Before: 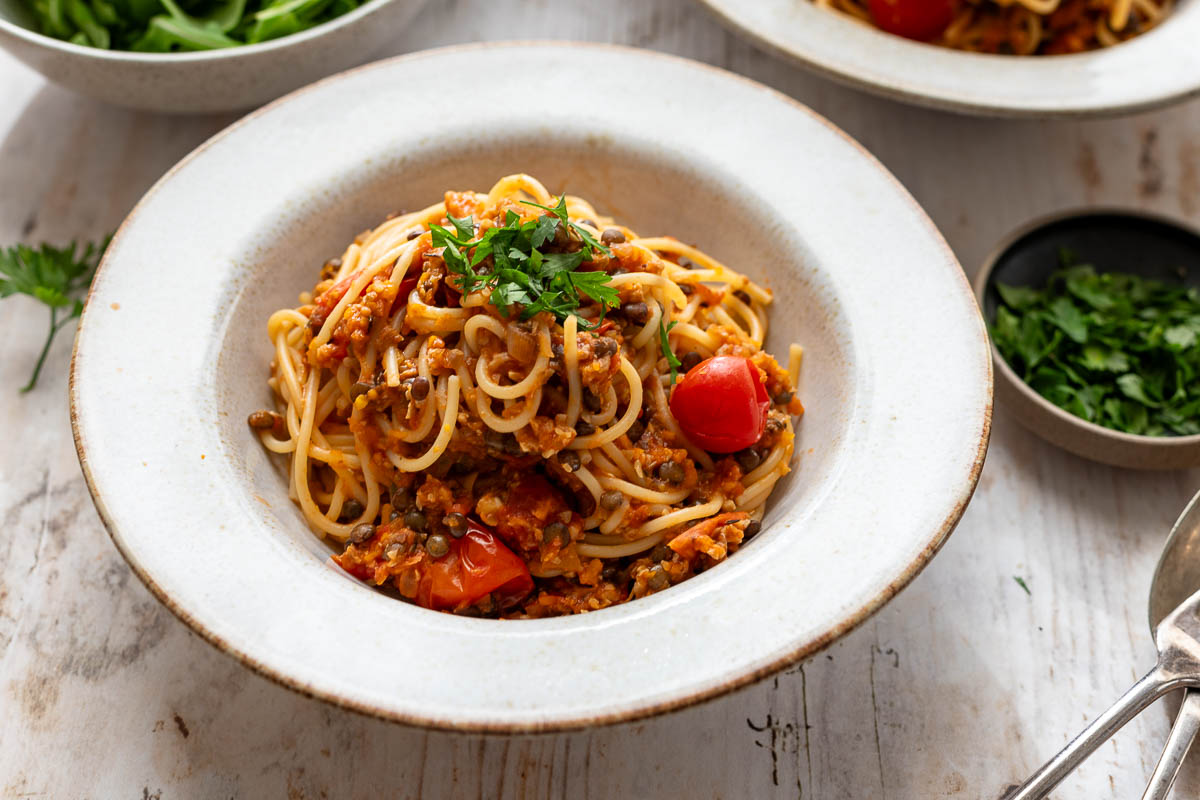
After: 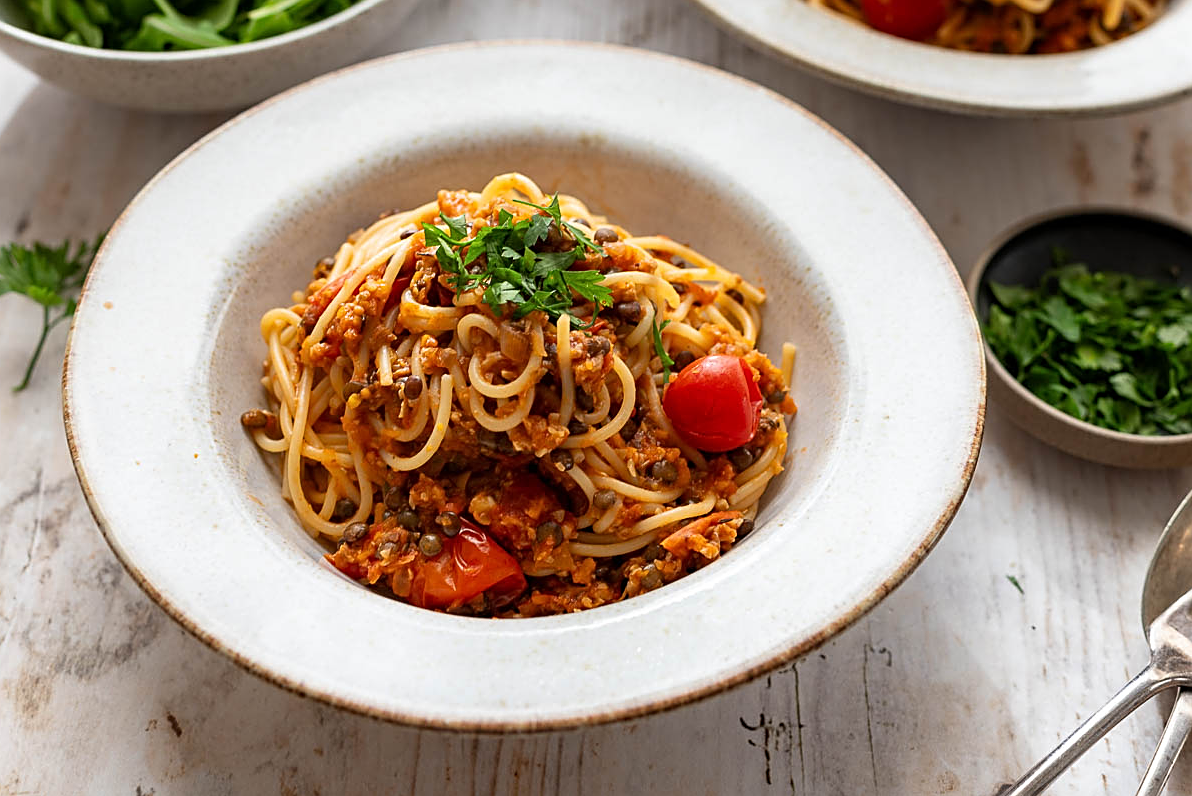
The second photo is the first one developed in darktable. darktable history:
sharpen: on, module defaults
crop and rotate: left 0.614%, top 0.179%, bottom 0.309%
